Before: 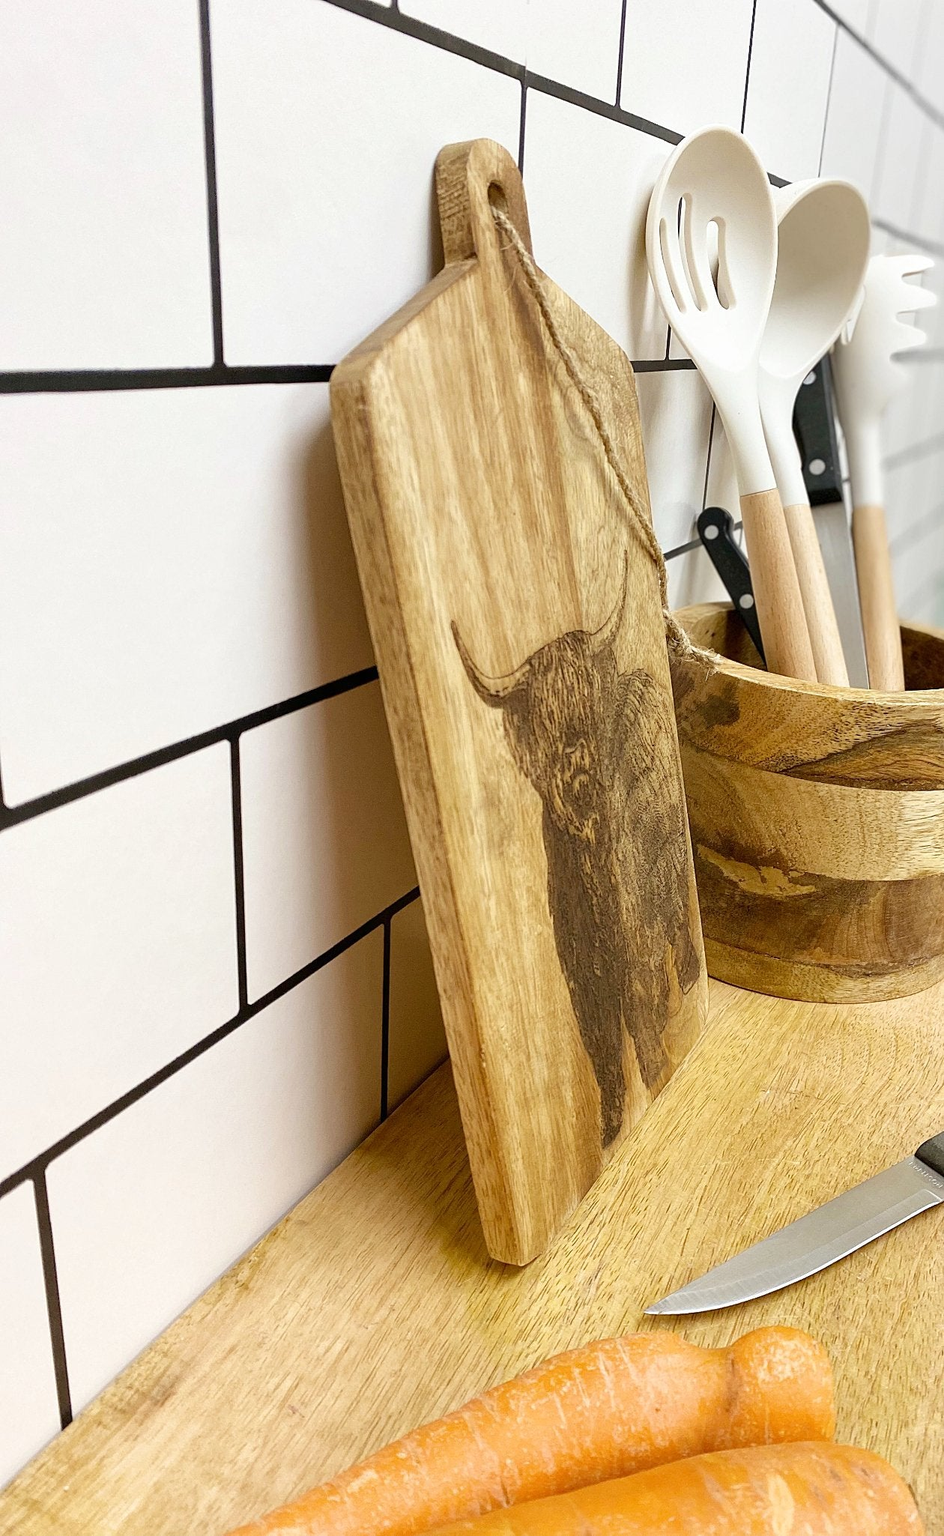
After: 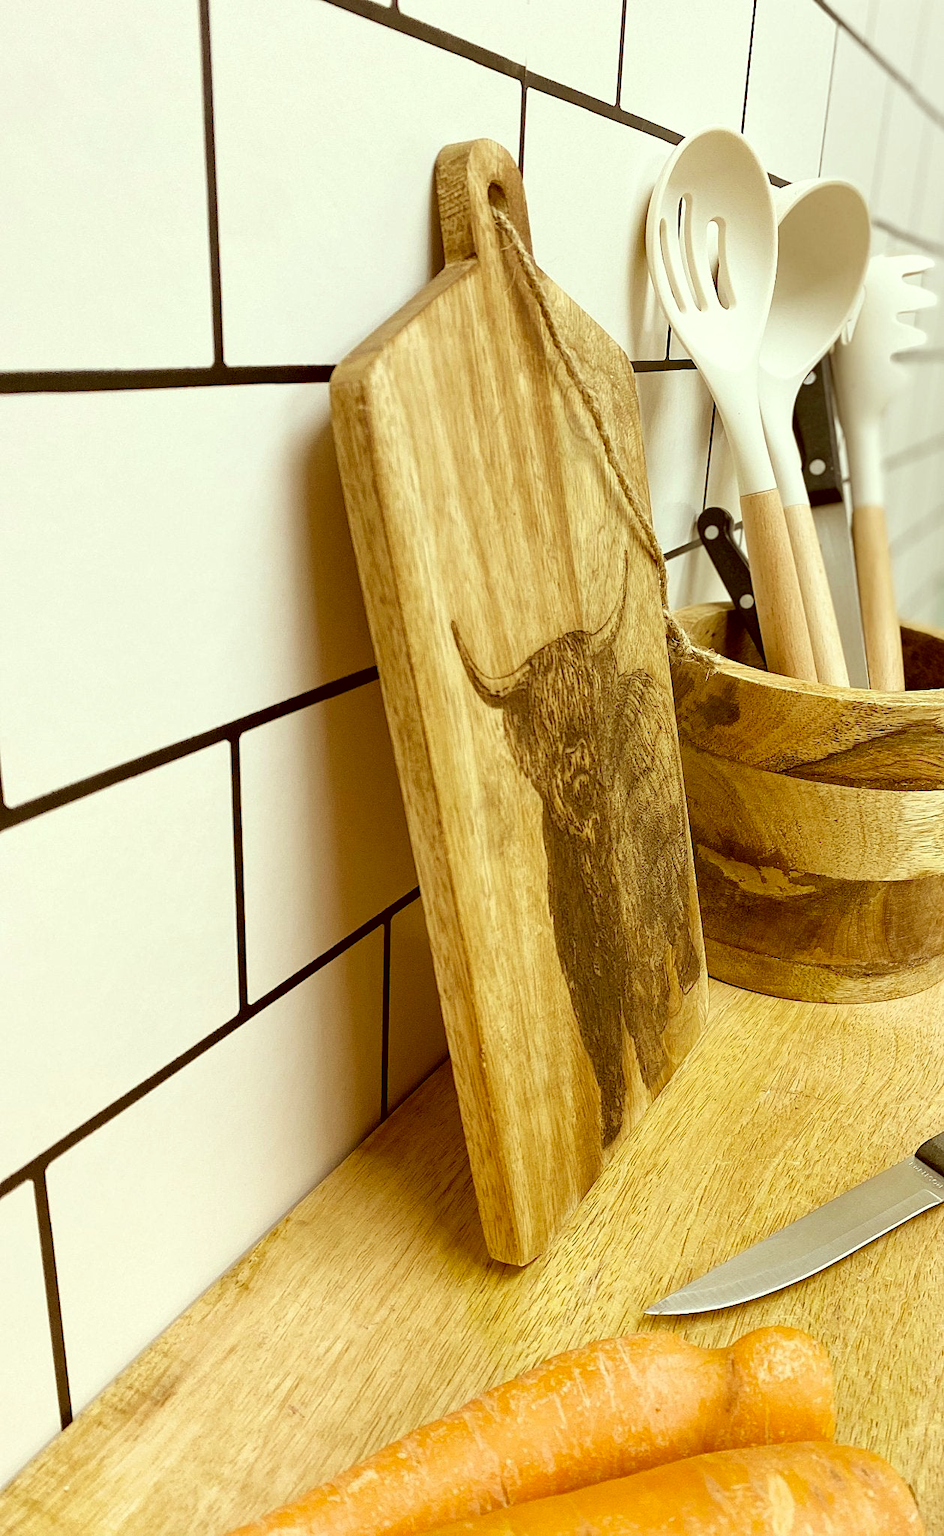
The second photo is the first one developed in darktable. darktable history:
color correction: highlights a* -5.94, highlights b* 9.48, shadows a* 10.12, shadows b* 23.94
levels: levels [0.026, 0.507, 0.987]
